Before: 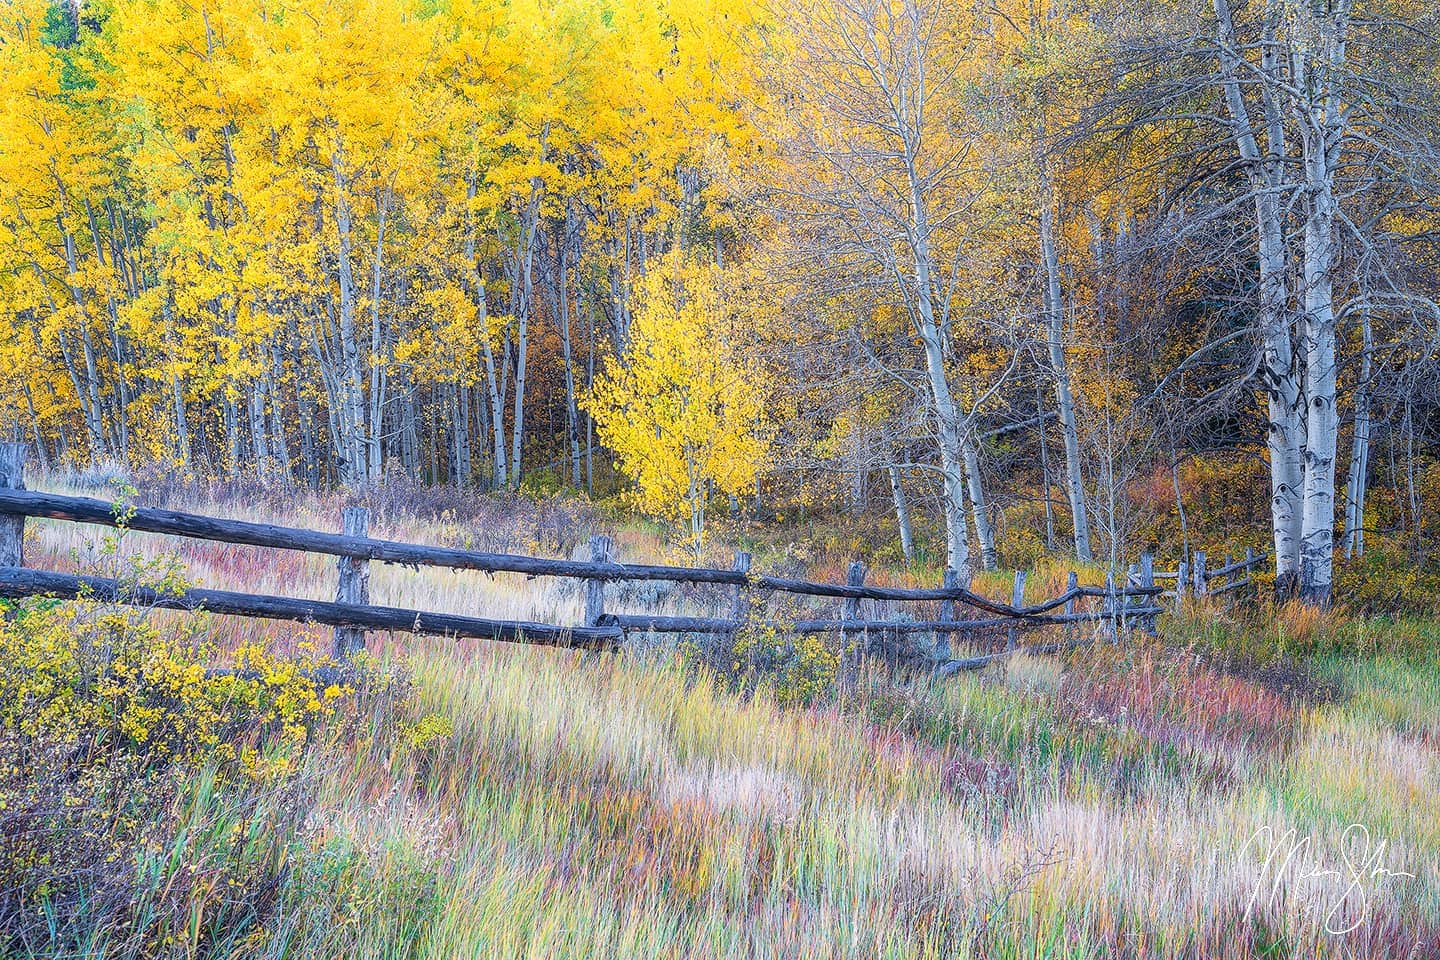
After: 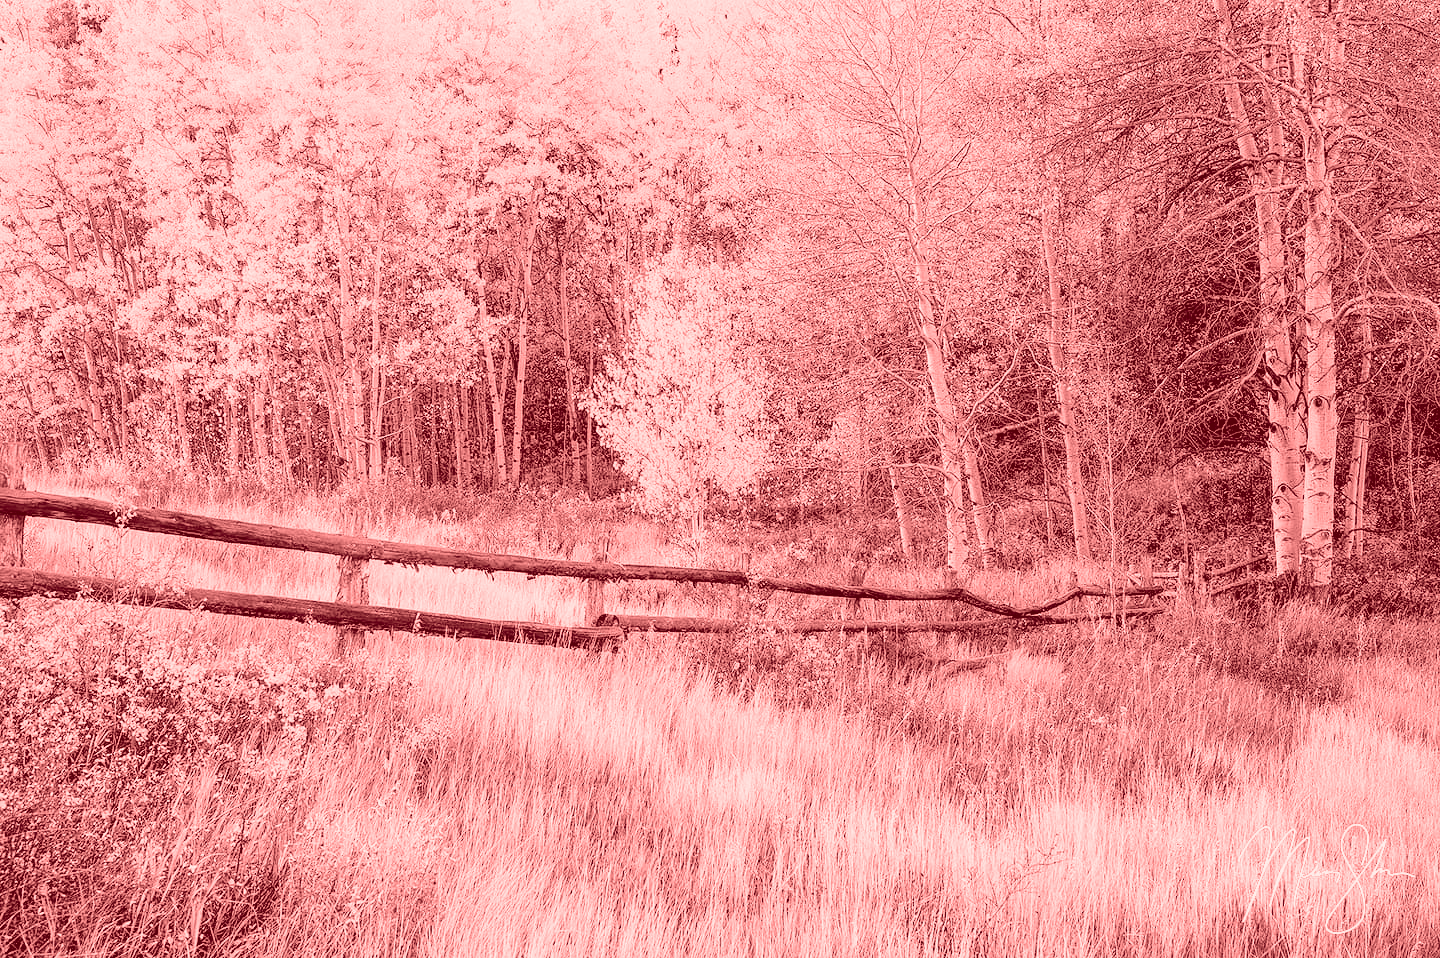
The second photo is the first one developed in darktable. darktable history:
colorize: saturation 60%, source mix 100%
filmic rgb: black relative exposure -3.86 EV, white relative exposure 3.48 EV, hardness 2.63, contrast 1.103
crop: top 0.05%, bottom 0.098%
